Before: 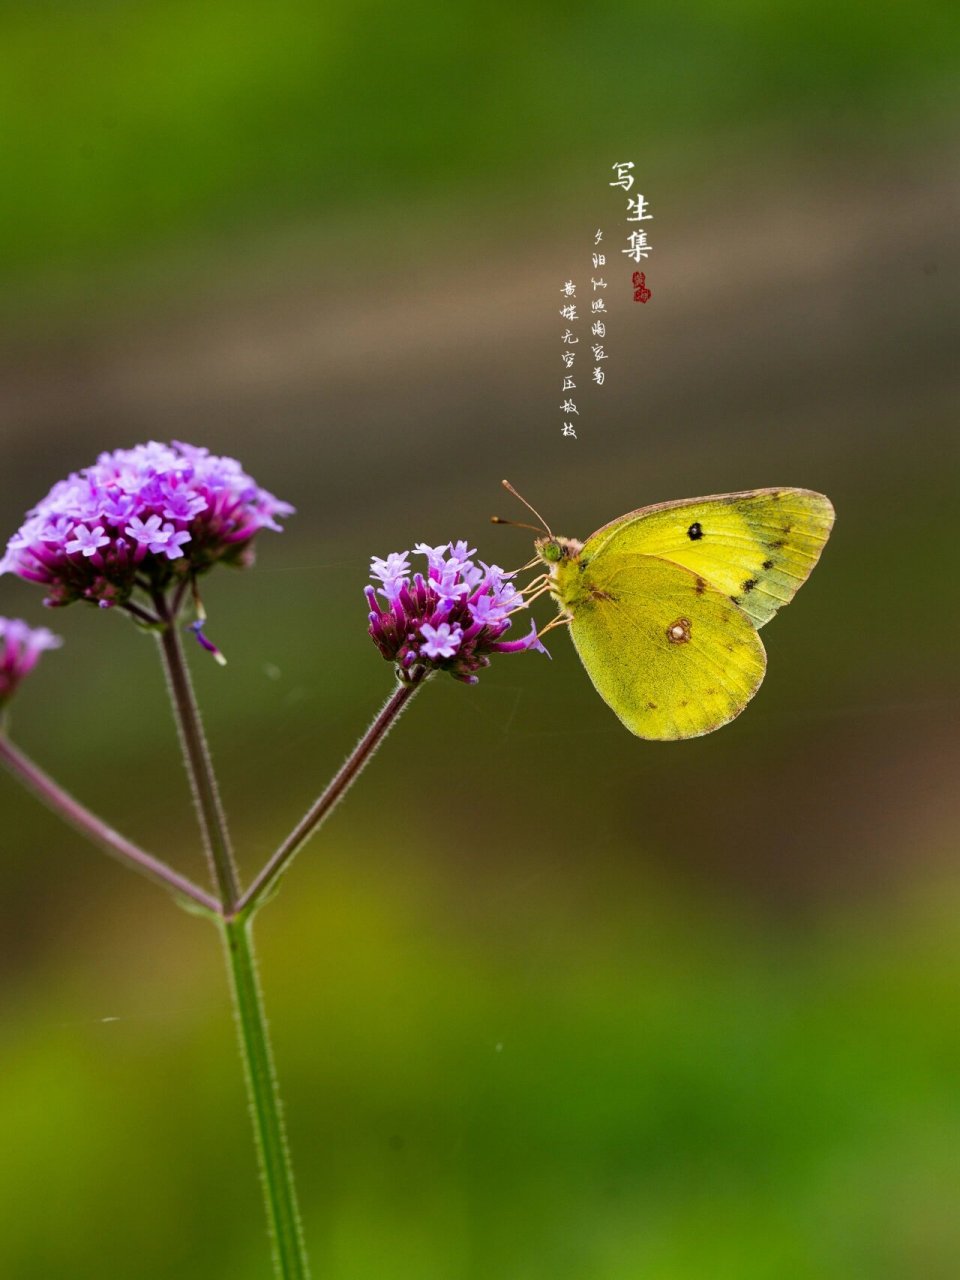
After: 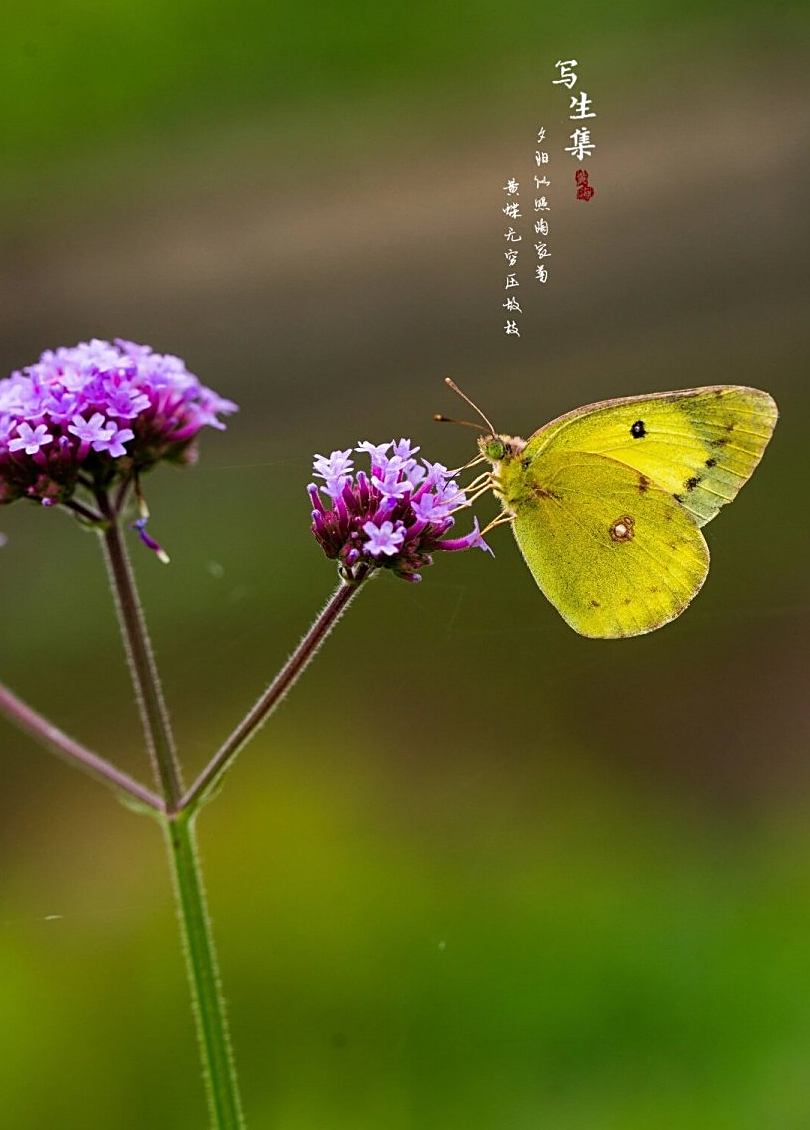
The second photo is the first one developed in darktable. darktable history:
crop: left 6.026%, top 8.012%, right 9.54%, bottom 3.691%
sharpen: on, module defaults
